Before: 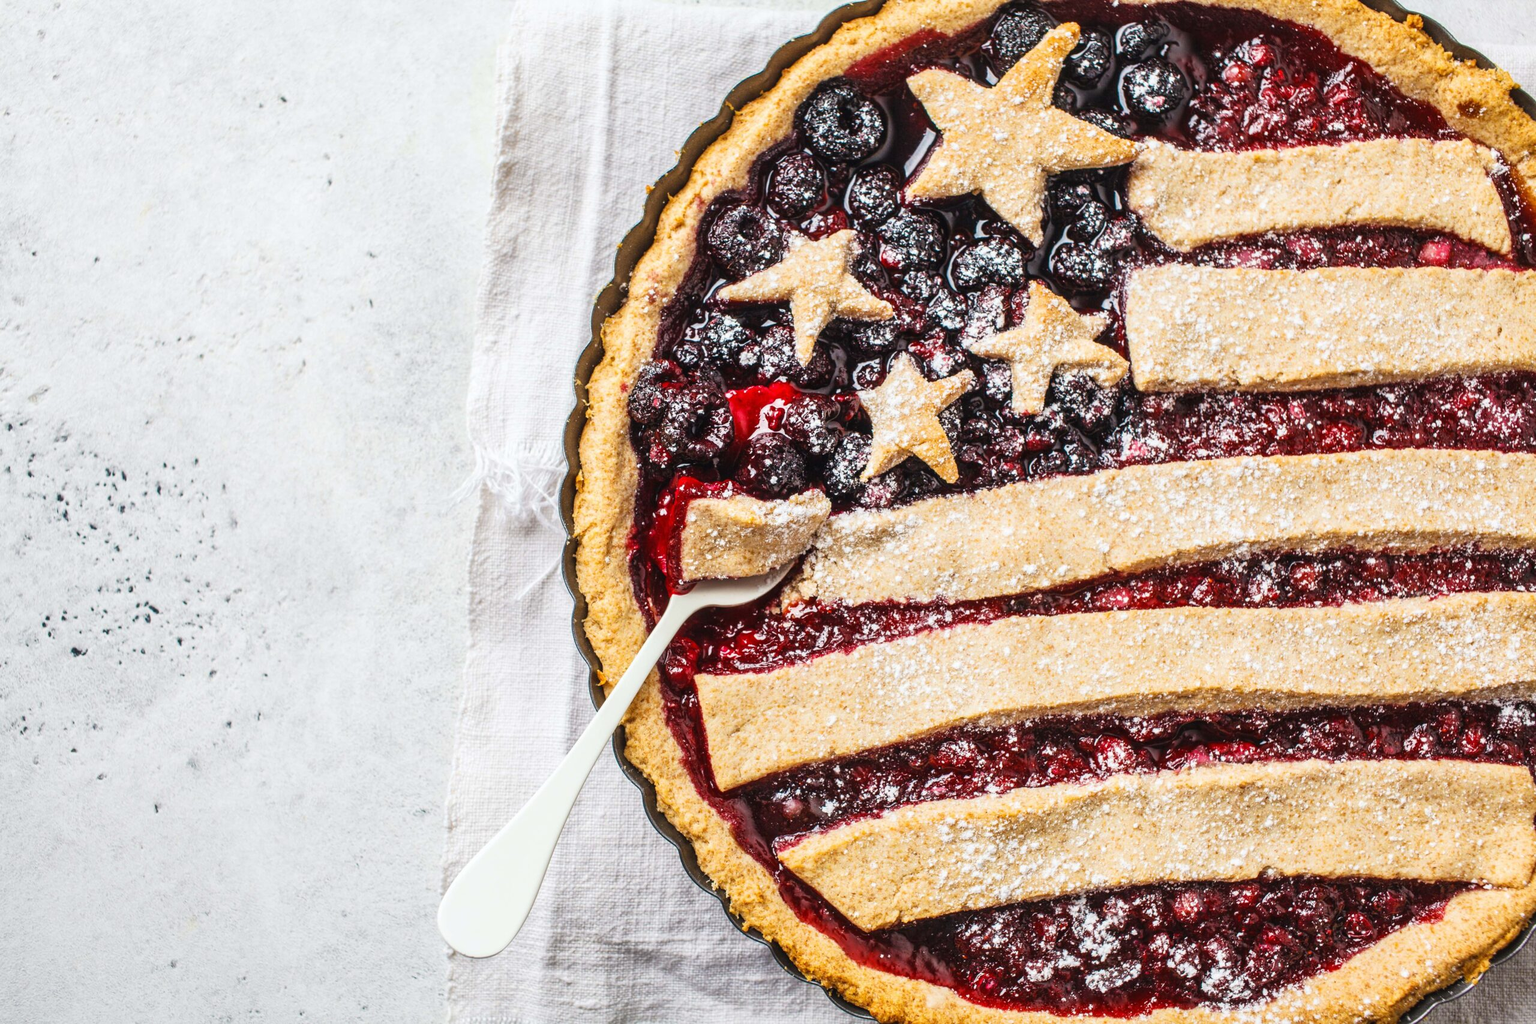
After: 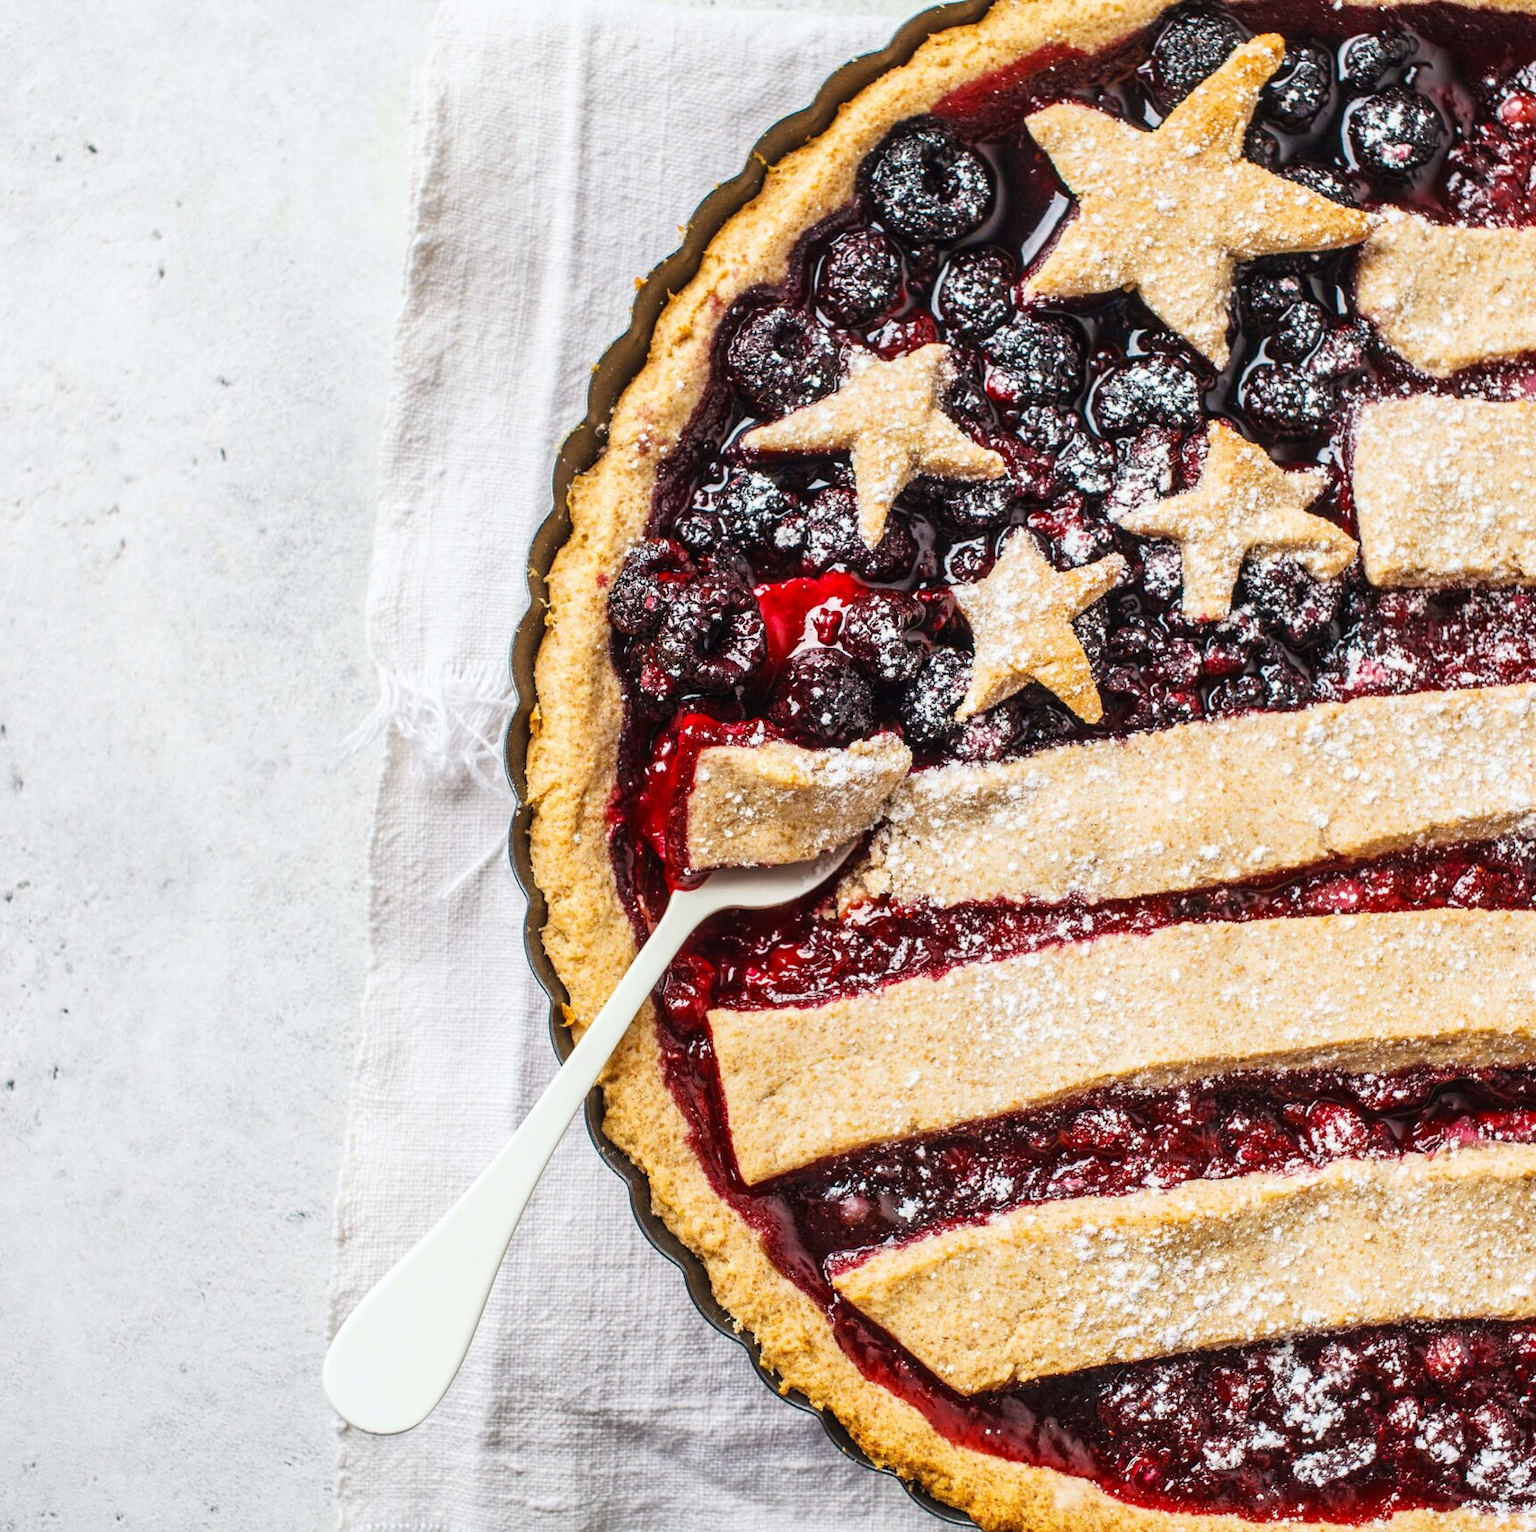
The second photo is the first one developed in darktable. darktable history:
exposure: black level correction 0.002, compensate highlight preservation false
crop and rotate: left 14.486%, right 18.715%
